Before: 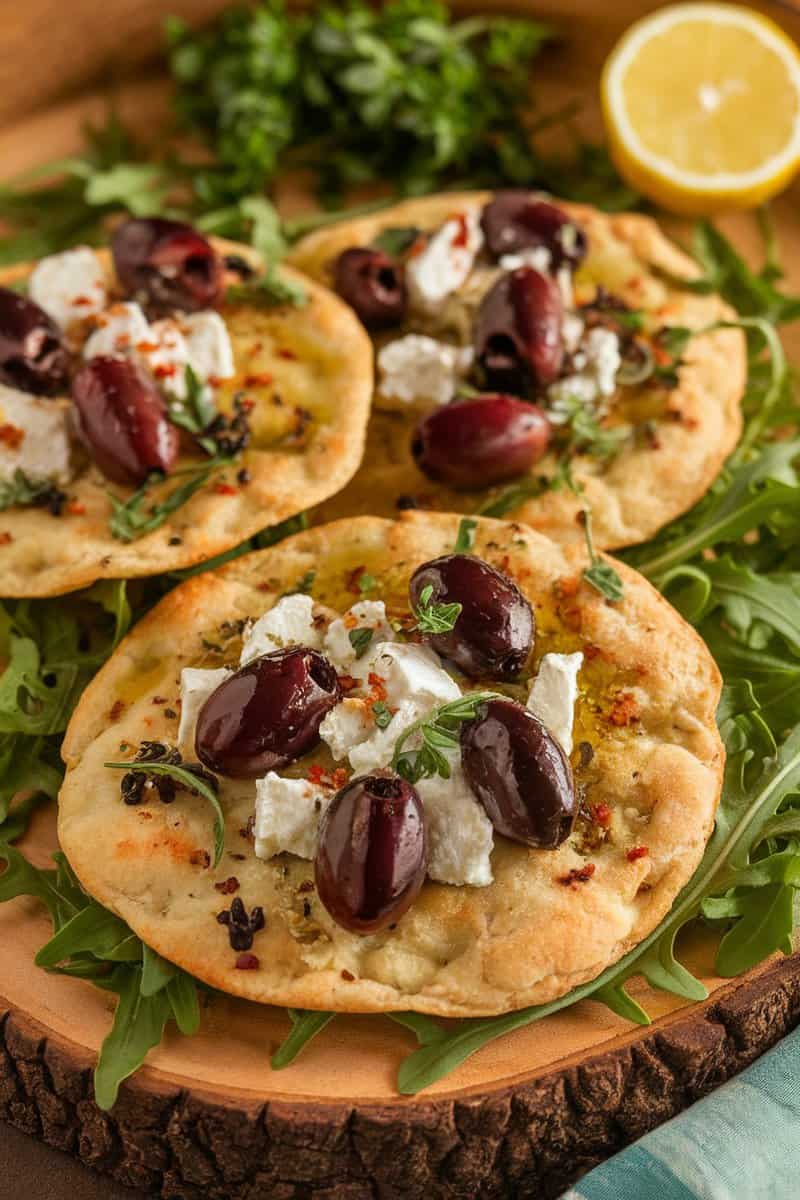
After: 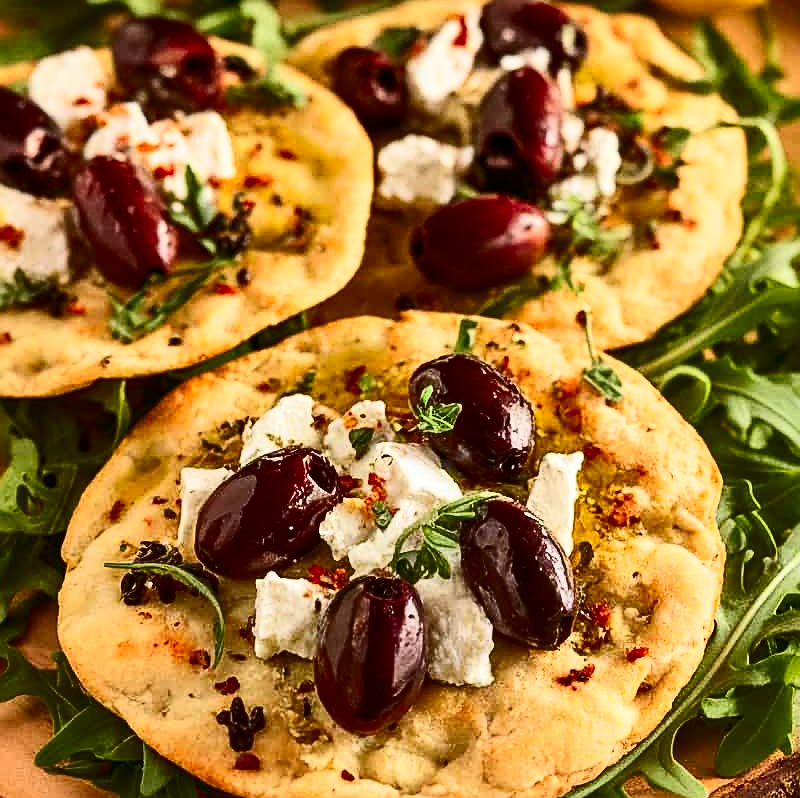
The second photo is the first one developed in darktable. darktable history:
contrast brightness saturation: contrast 0.4, brightness 0.05, saturation 0.25
sharpen: on, module defaults
crop: top 16.727%, bottom 16.727%
